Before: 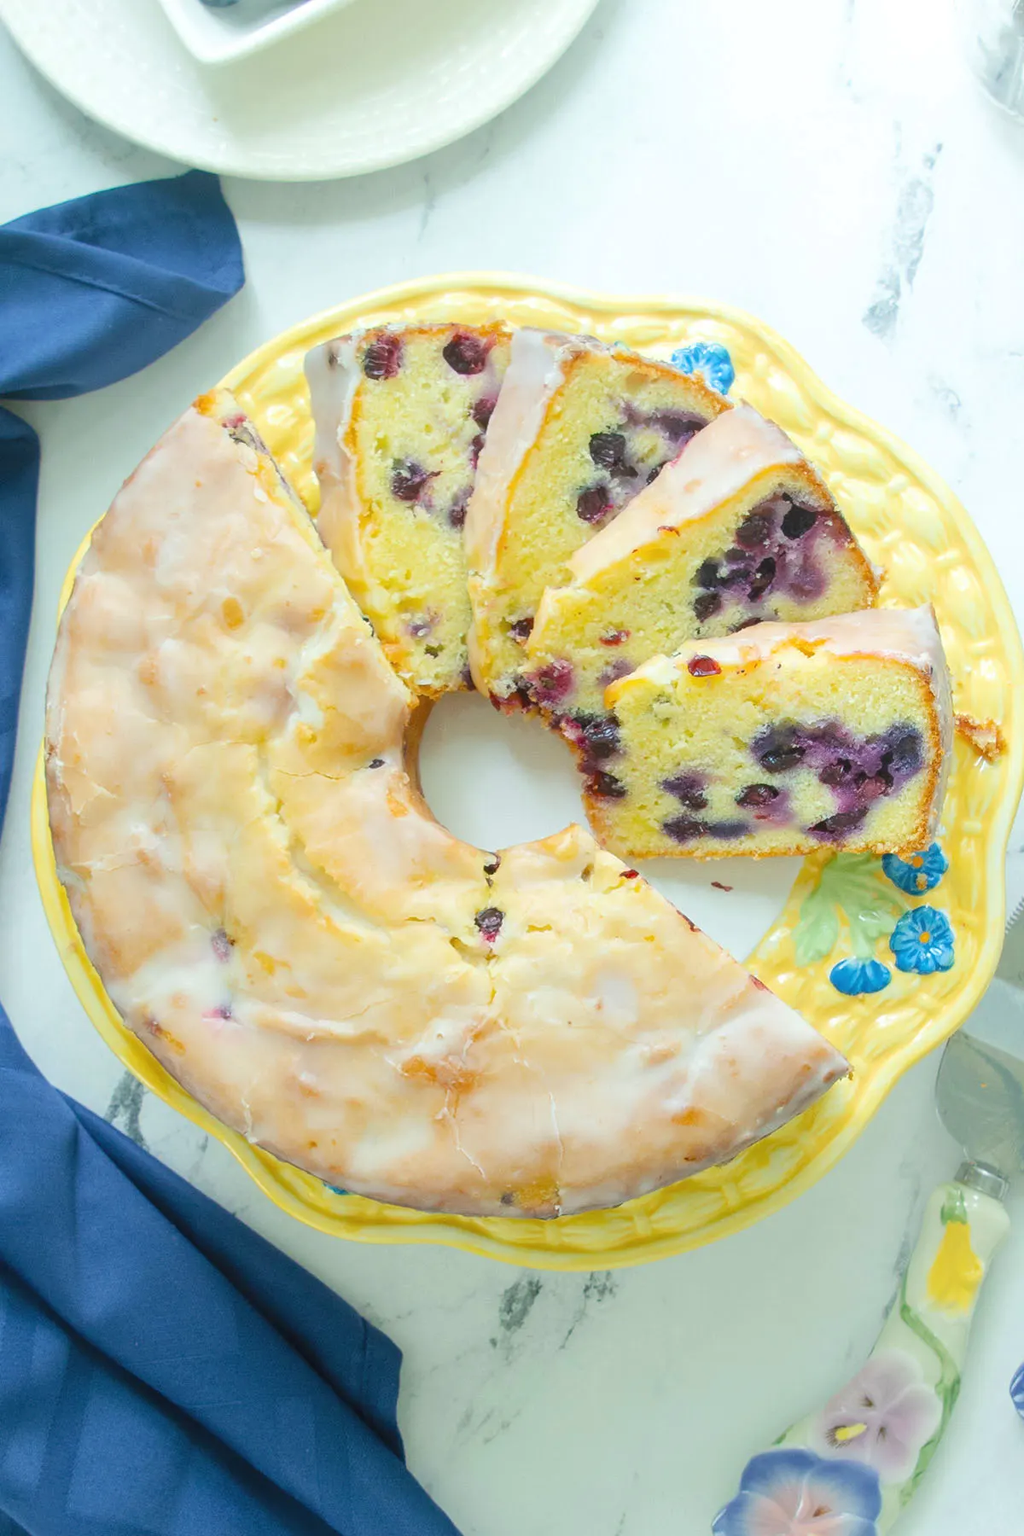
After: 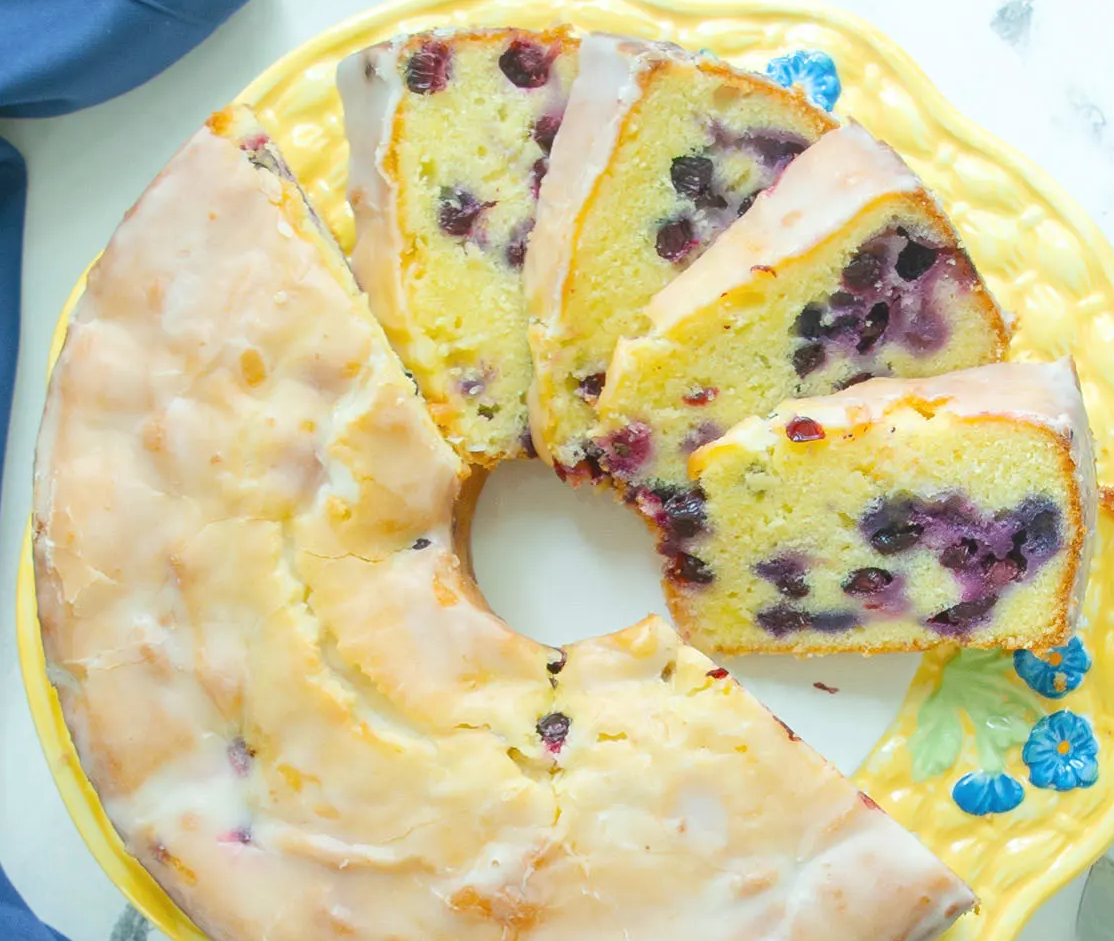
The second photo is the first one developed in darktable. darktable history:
crop: left 1.749%, top 19.516%, right 5.345%, bottom 28.175%
